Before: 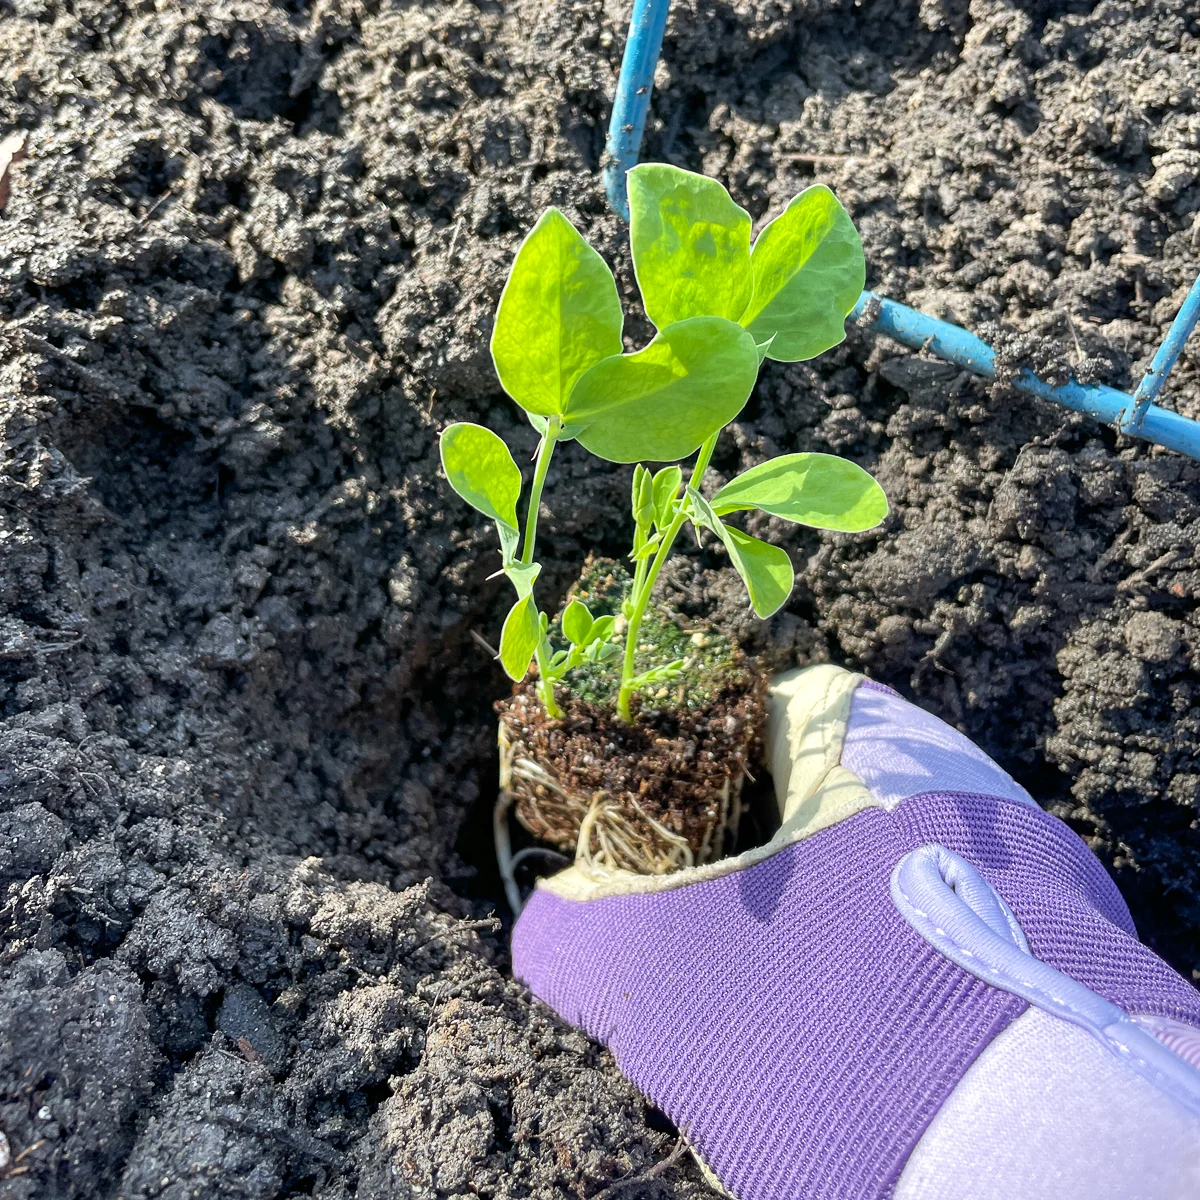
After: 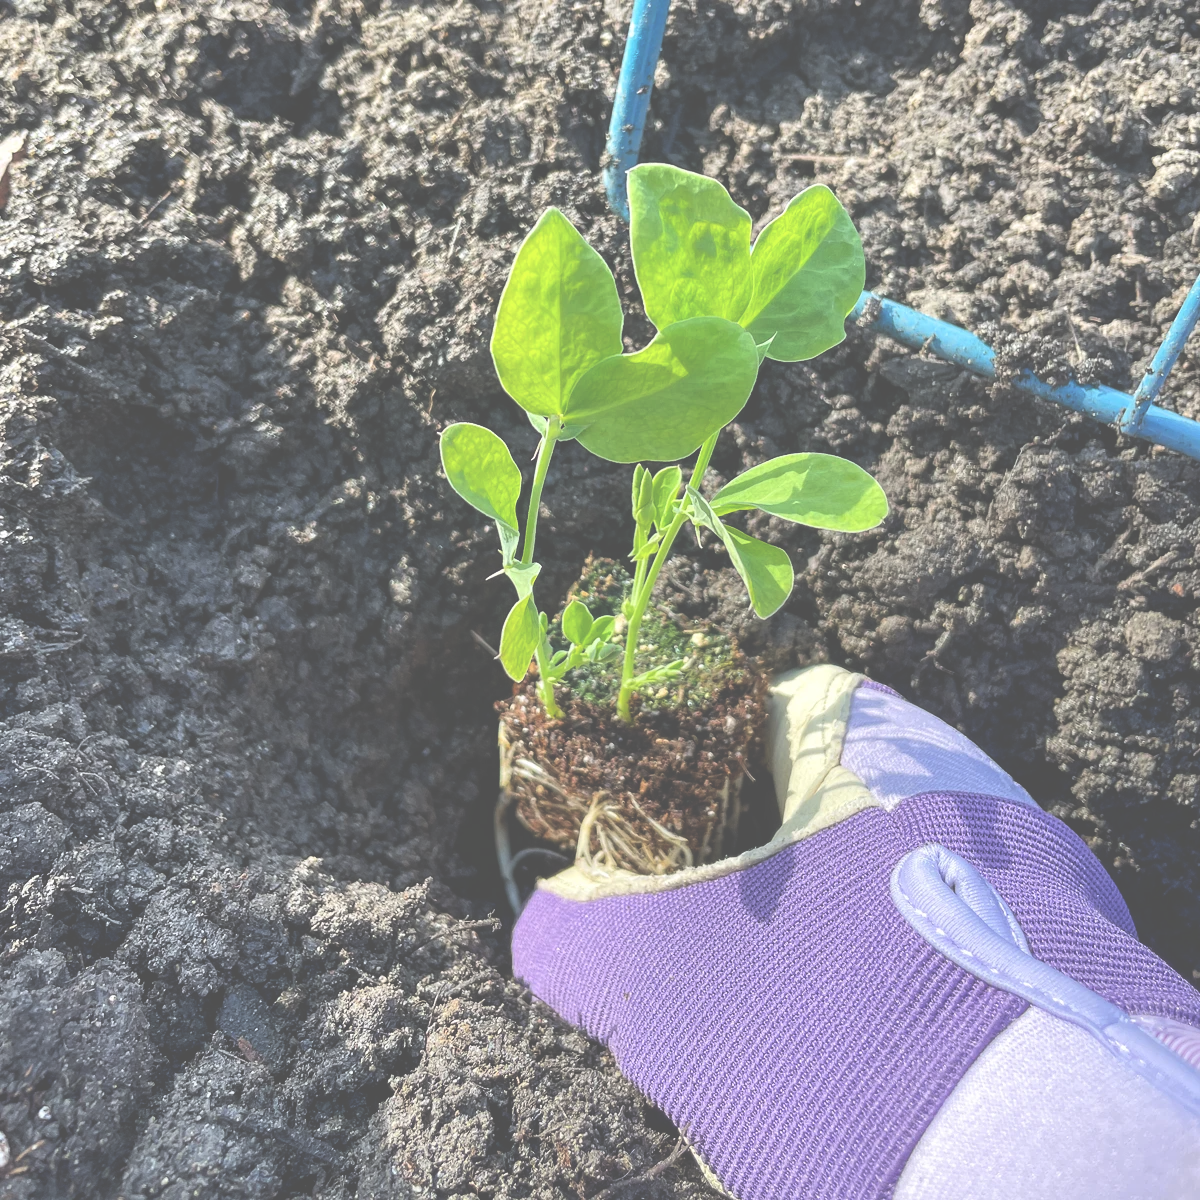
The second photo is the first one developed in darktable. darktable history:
exposure: black level correction -0.087, compensate exposure bias true, compensate highlight preservation false
tone equalizer: on, module defaults
